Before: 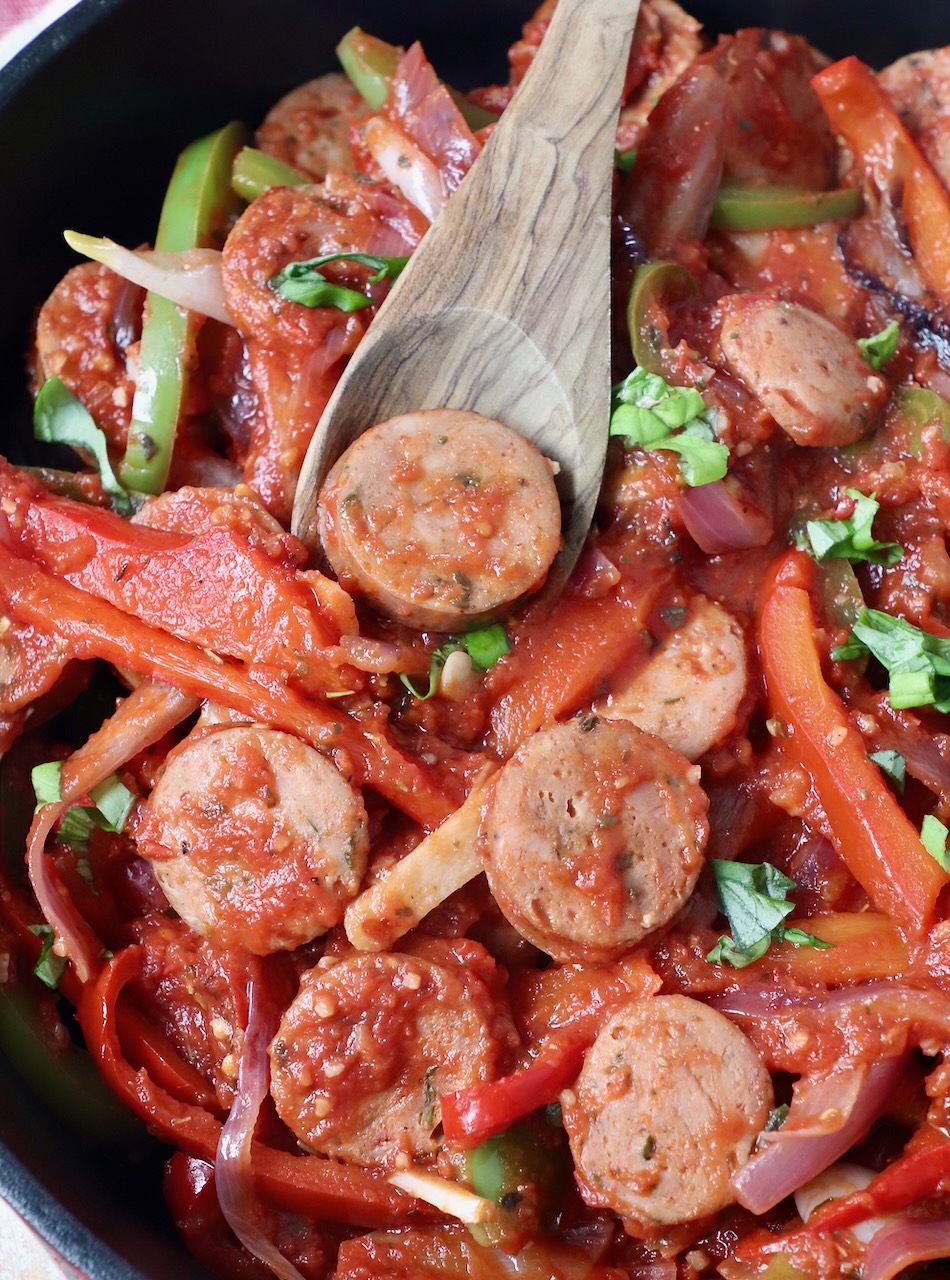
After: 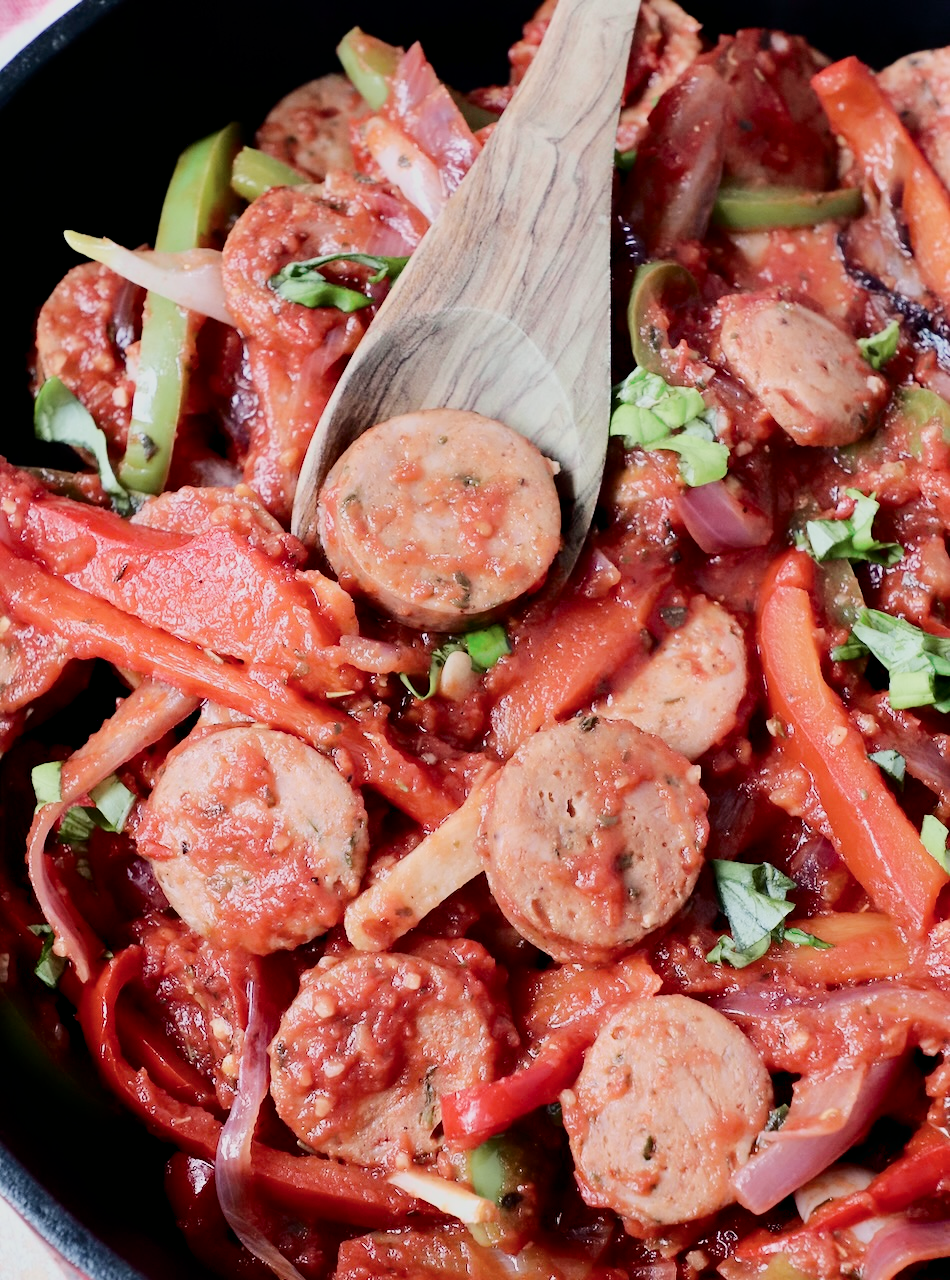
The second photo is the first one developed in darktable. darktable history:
filmic rgb: black relative exposure -7.65 EV, white relative exposure 4.56 EV, hardness 3.61
tone curve: curves: ch0 [(0, 0) (0.105, 0.068) (0.181, 0.14) (0.28, 0.259) (0.384, 0.404) (0.485, 0.531) (0.638, 0.681) (0.87, 0.883) (1, 0.977)]; ch1 [(0, 0) (0.161, 0.092) (0.35, 0.33) (0.379, 0.401) (0.456, 0.469) (0.501, 0.499) (0.516, 0.524) (0.562, 0.569) (0.635, 0.646) (1, 1)]; ch2 [(0, 0) (0.371, 0.362) (0.437, 0.437) (0.5, 0.5) (0.53, 0.524) (0.56, 0.561) (0.622, 0.606) (1, 1)], color space Lab, independent channels, preserve colors none
shadows and highlights: shadows -12.5, white point adjustment 4, highlights 28.33
